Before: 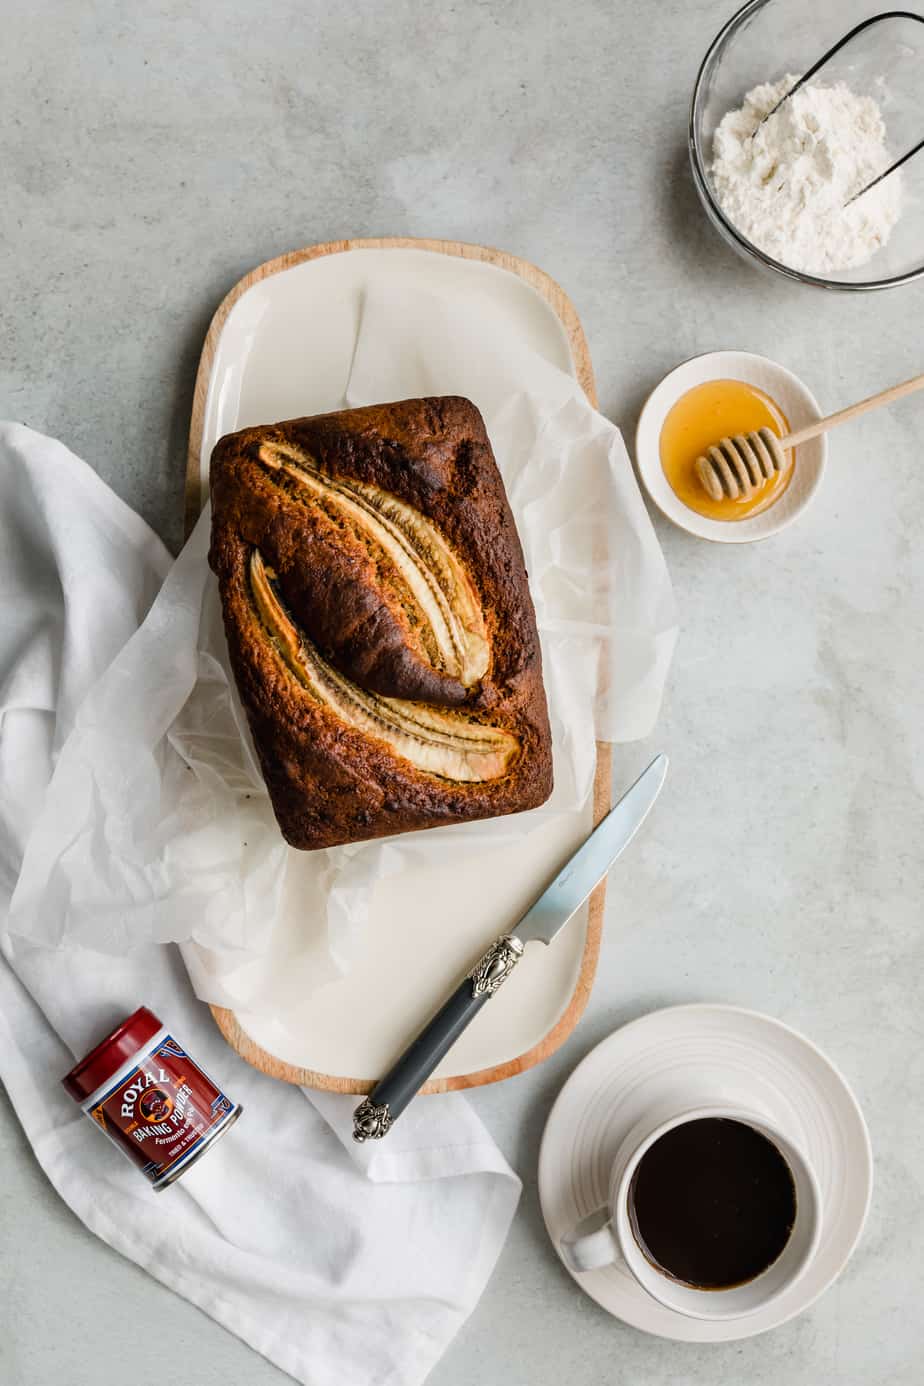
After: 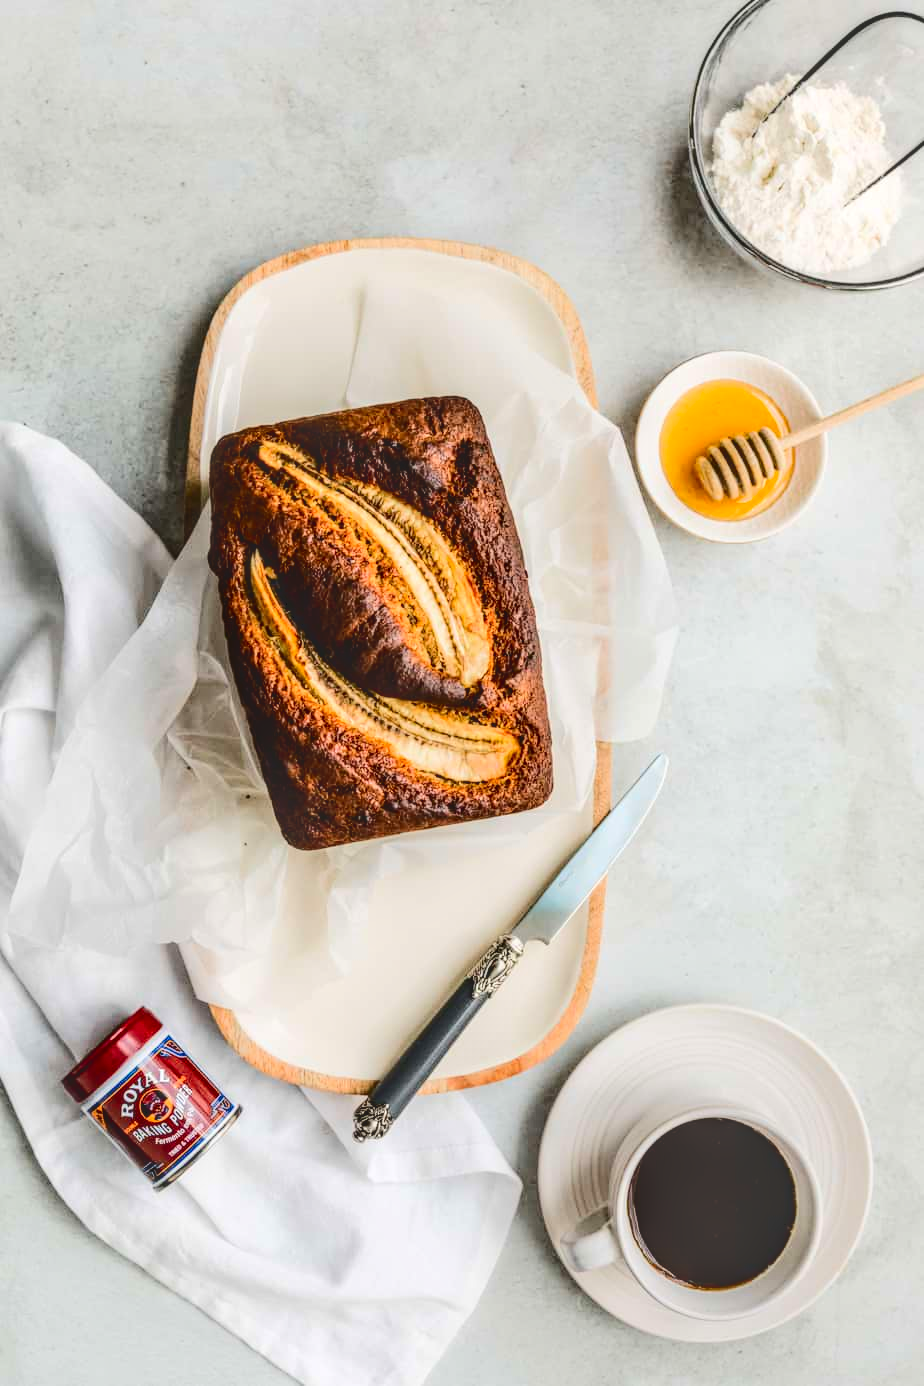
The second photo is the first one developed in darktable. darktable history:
local contrast: highlights 2%, shadows 4%, detail 133%
contrast brightness saturation: contrast 0.226, brightness 0.102, saturation 0.287
tone curve: curves: ch0 [(0, 0) (0.003, 0.064) (0.011, 0.065) (0.025, 0.061) (0.044, 0.068) (0.069, 0.083) (0.1, 0.102) (0.136, 0.126) (0.177, 0.172) (0.224, 0.225) (0.277, 0.306) (0.335, 0.397) (0.399, 0.483) (0.468, 0.56) (0.543, 0.634) (0.623, 0.708) (0.709, 0.77) (0.801, 0.832) (0.898, 0.899) (1, 1)], color space Lab, independent channels
